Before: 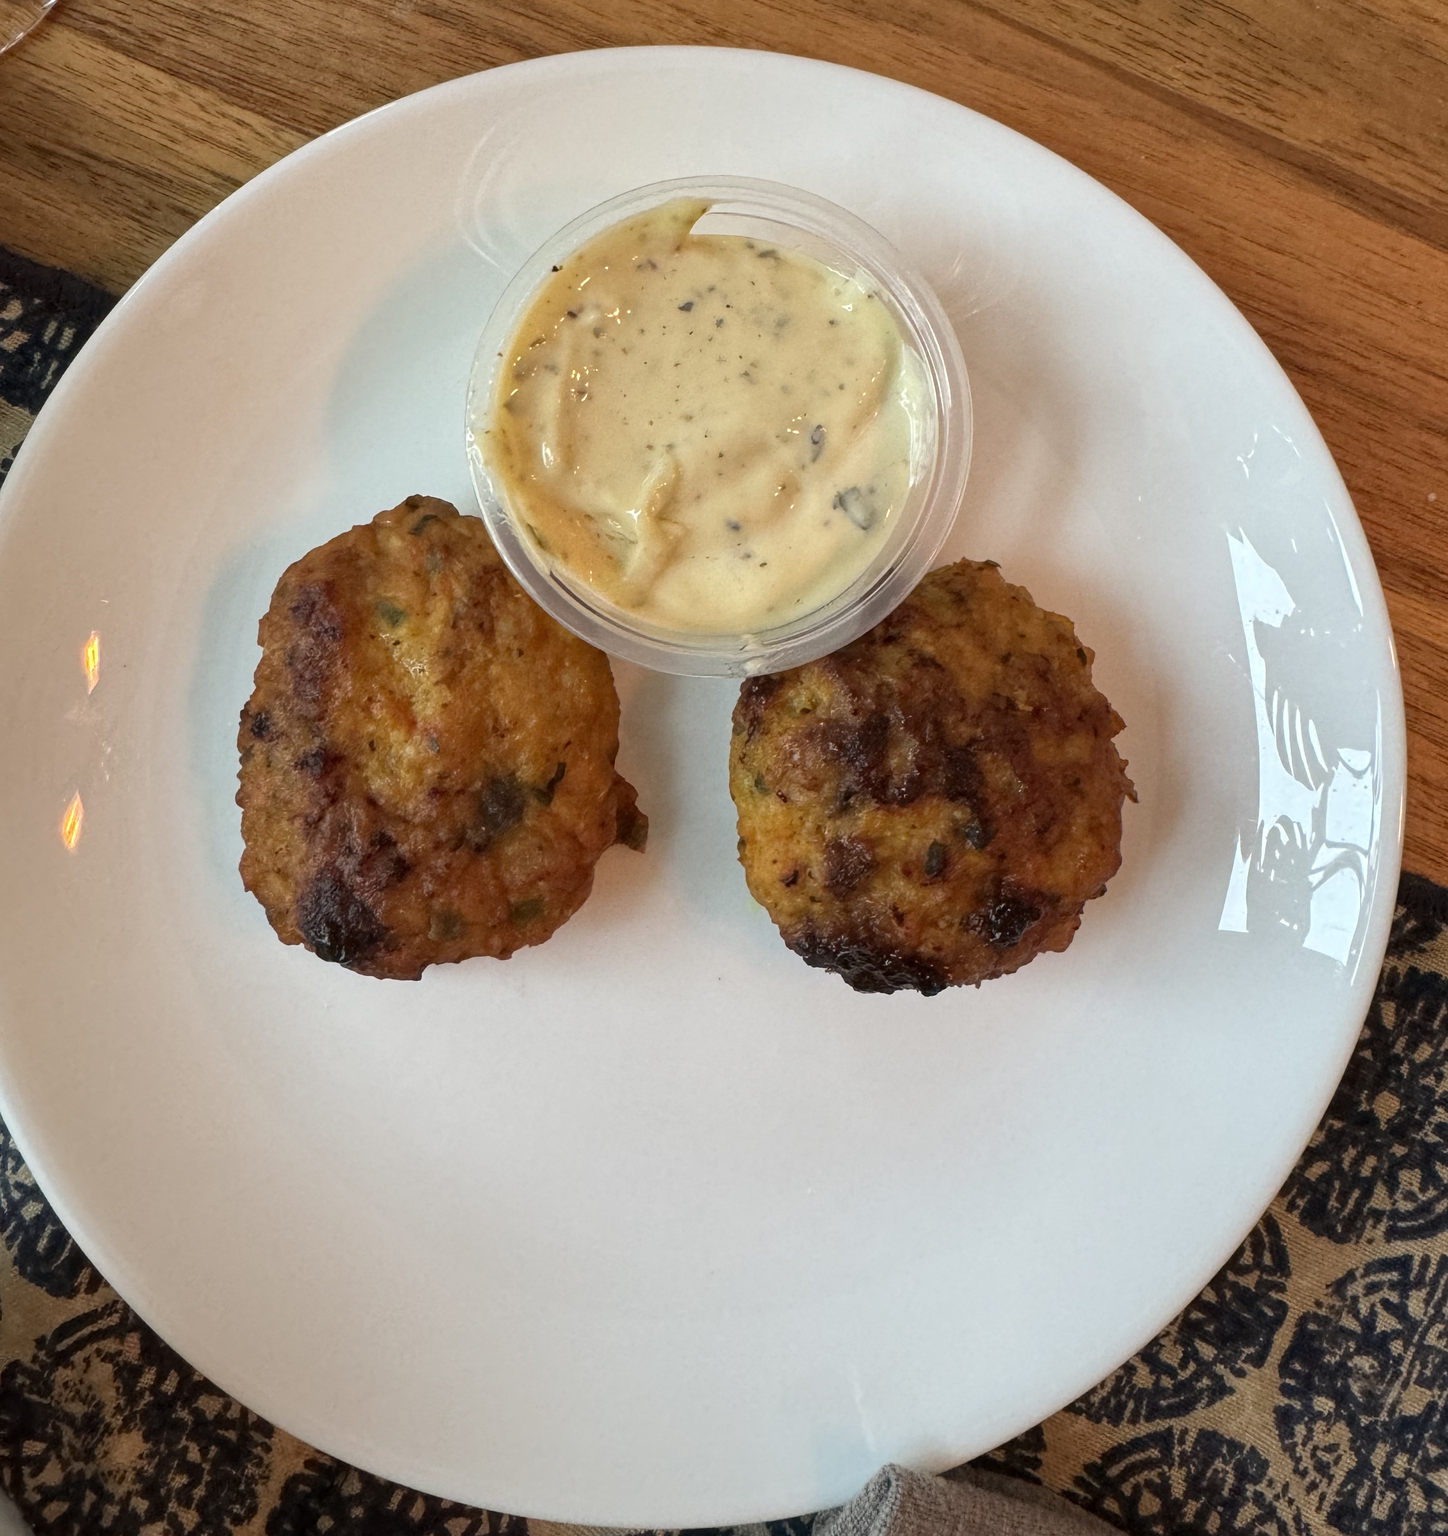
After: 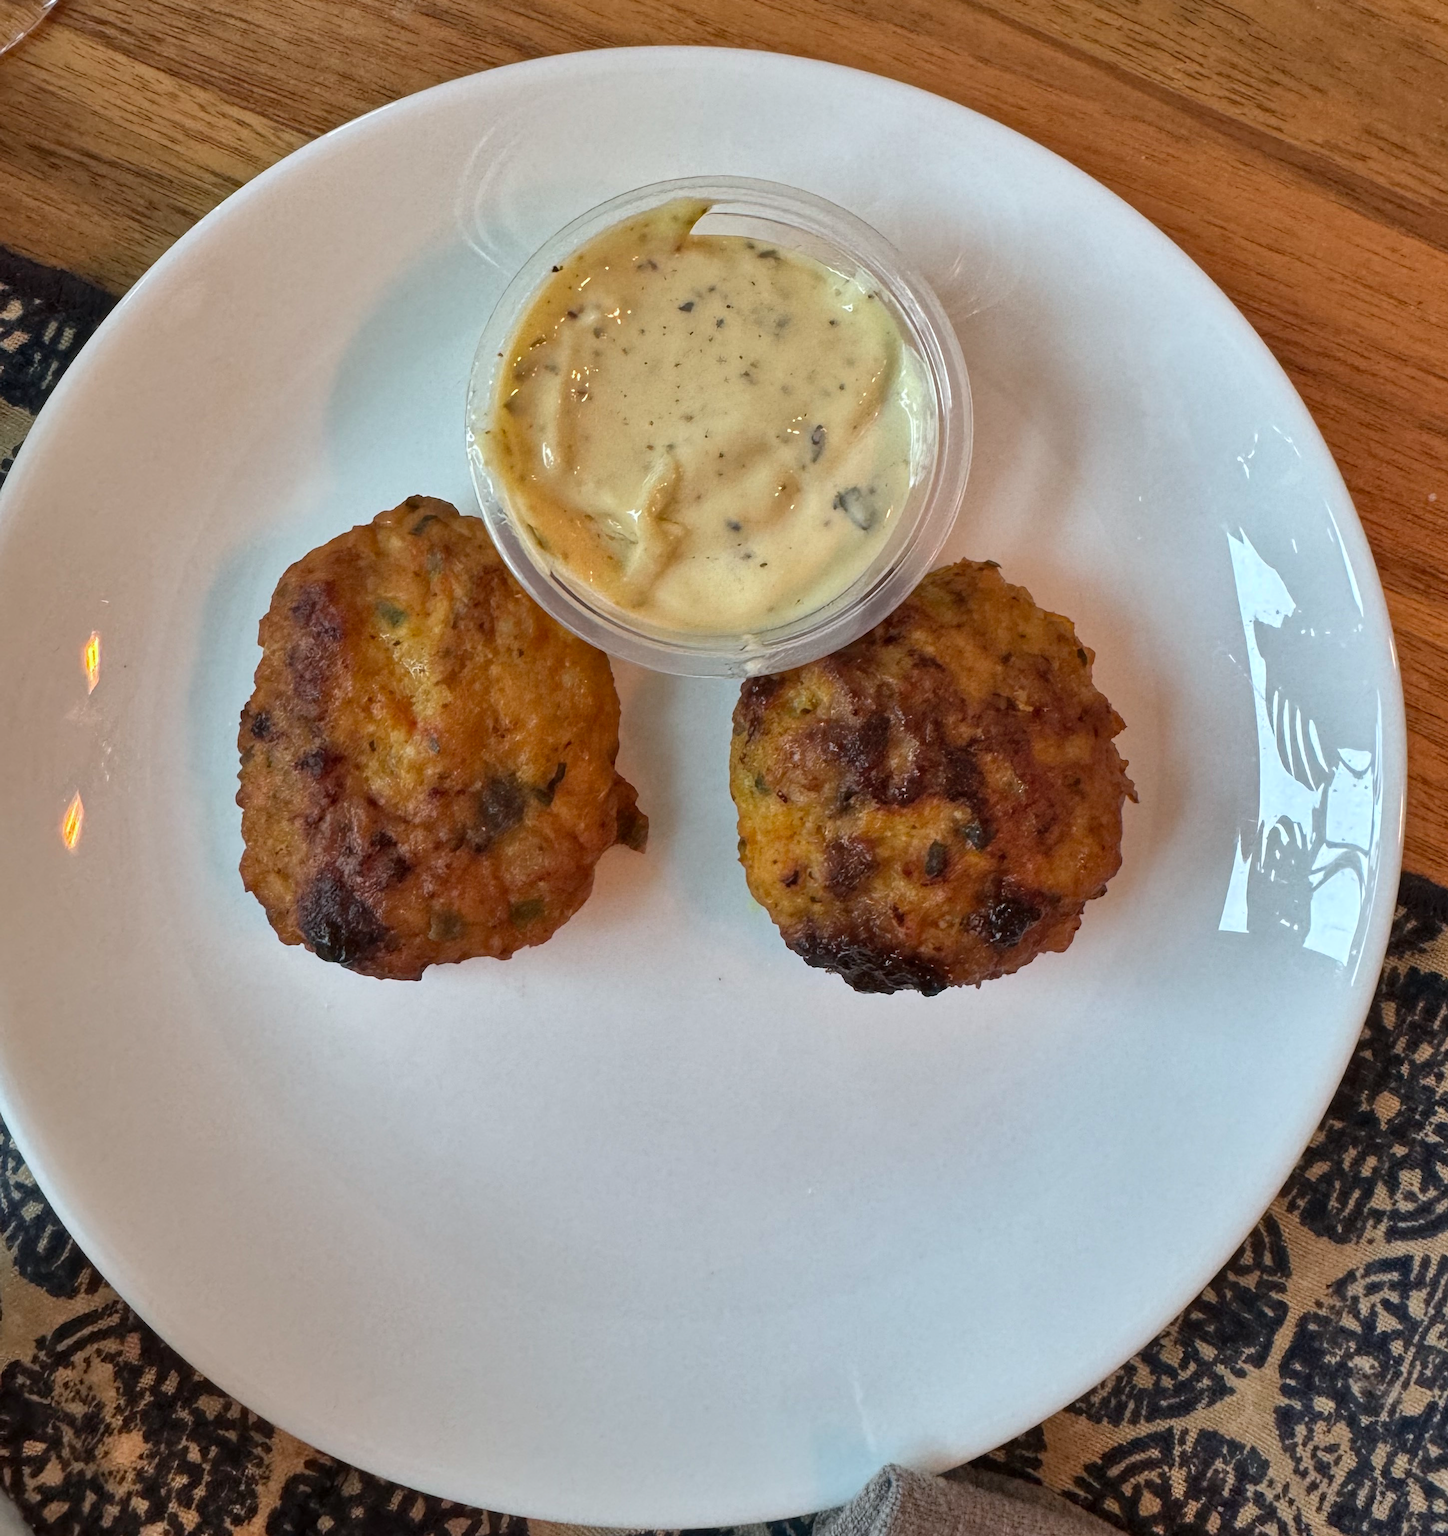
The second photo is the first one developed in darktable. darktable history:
shadows and highlights: low approximation 0.01, soften with gaussian
color calibration: x 0.355, y 0.368, temperature 4668.66 K
